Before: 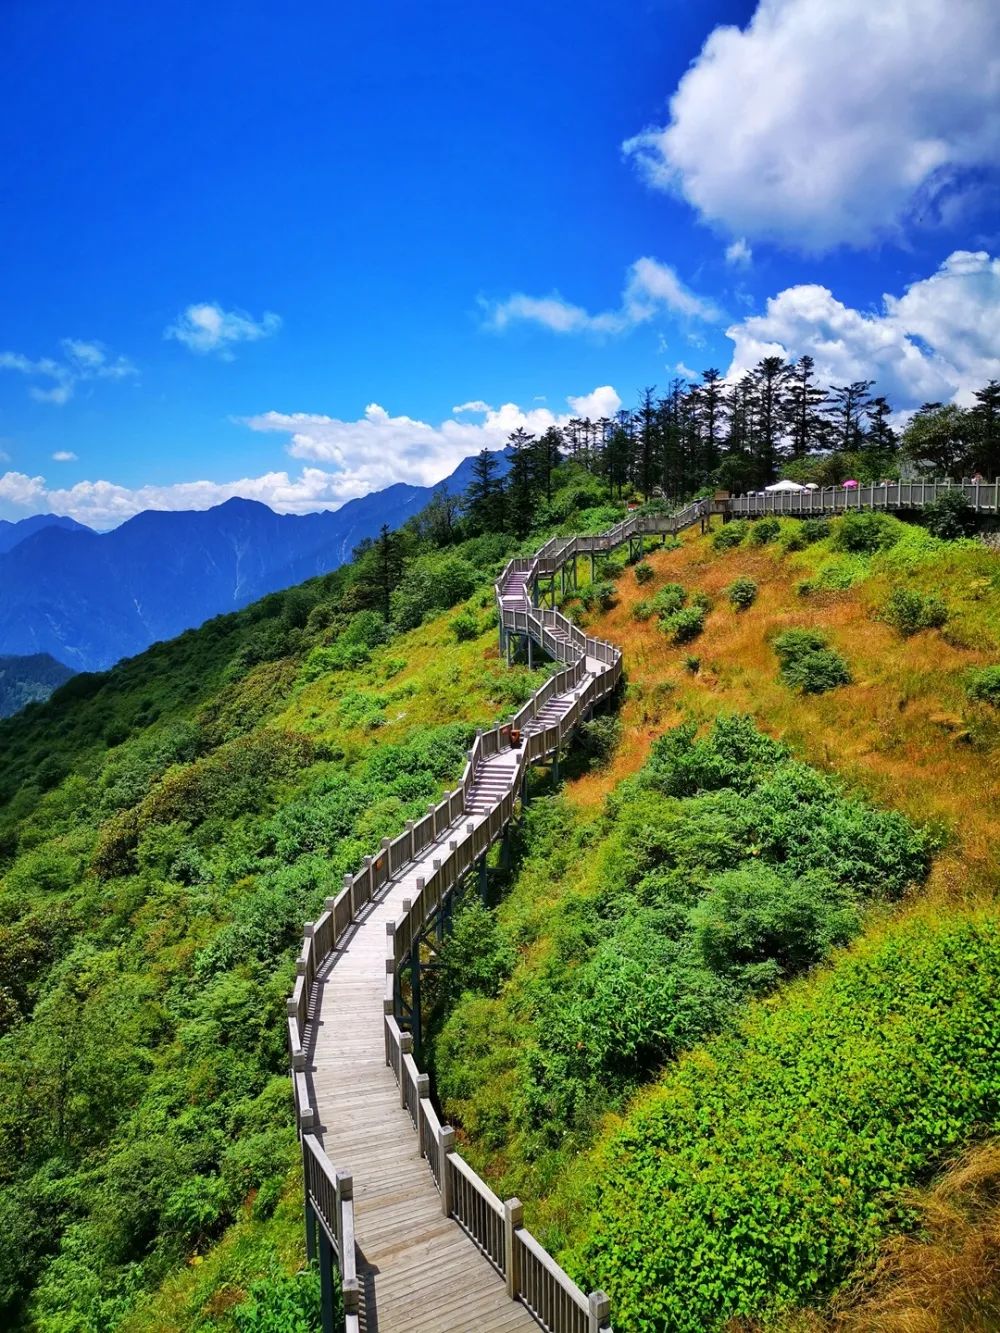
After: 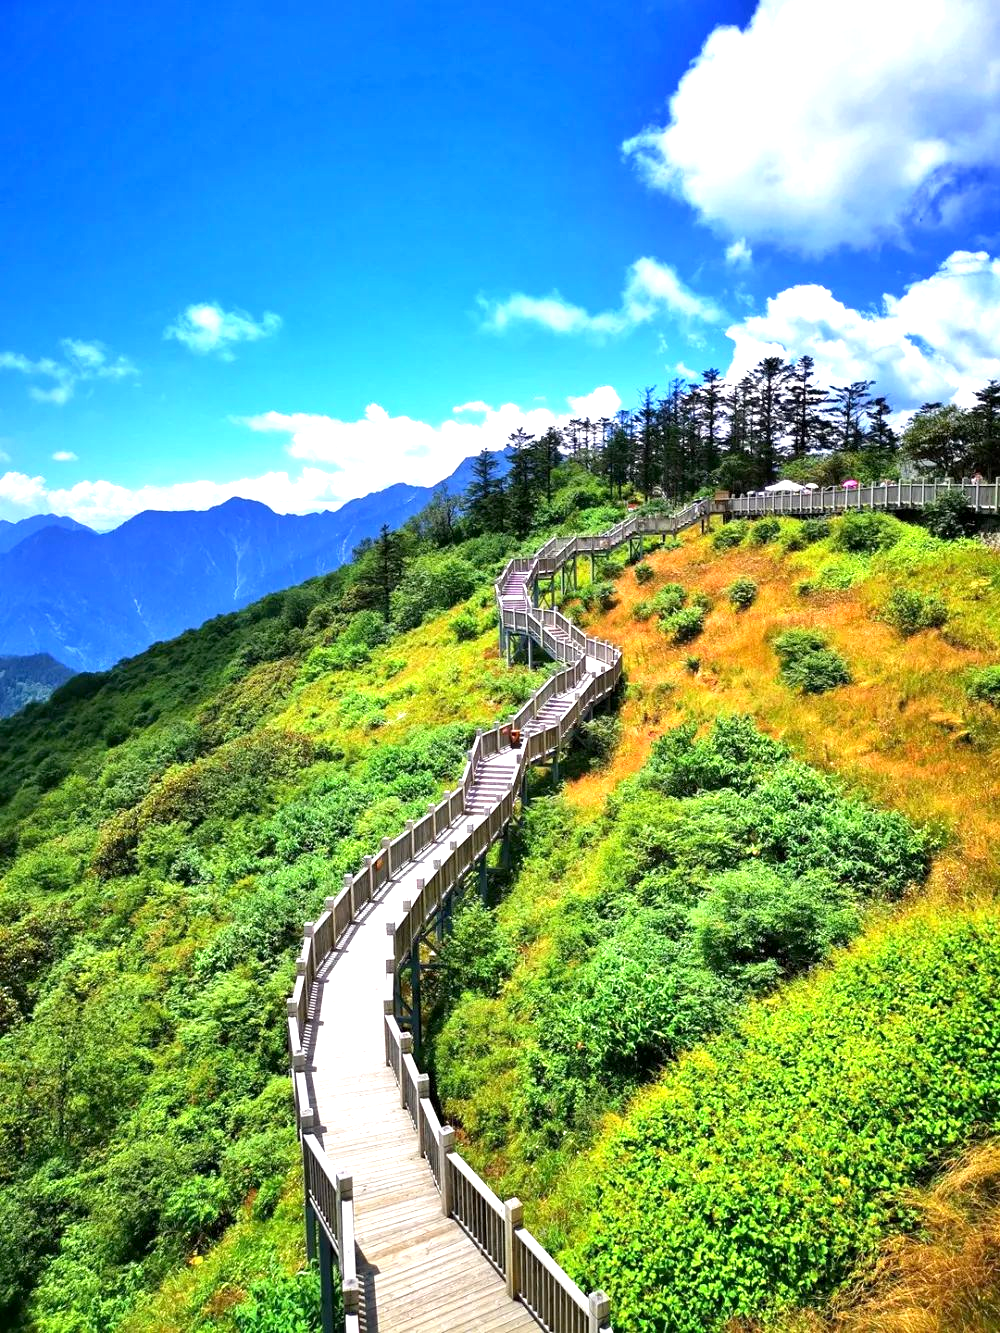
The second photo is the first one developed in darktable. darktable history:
exposure: black level correction 0.001, exposure 1.12 EV, compensate highlight preservation false
